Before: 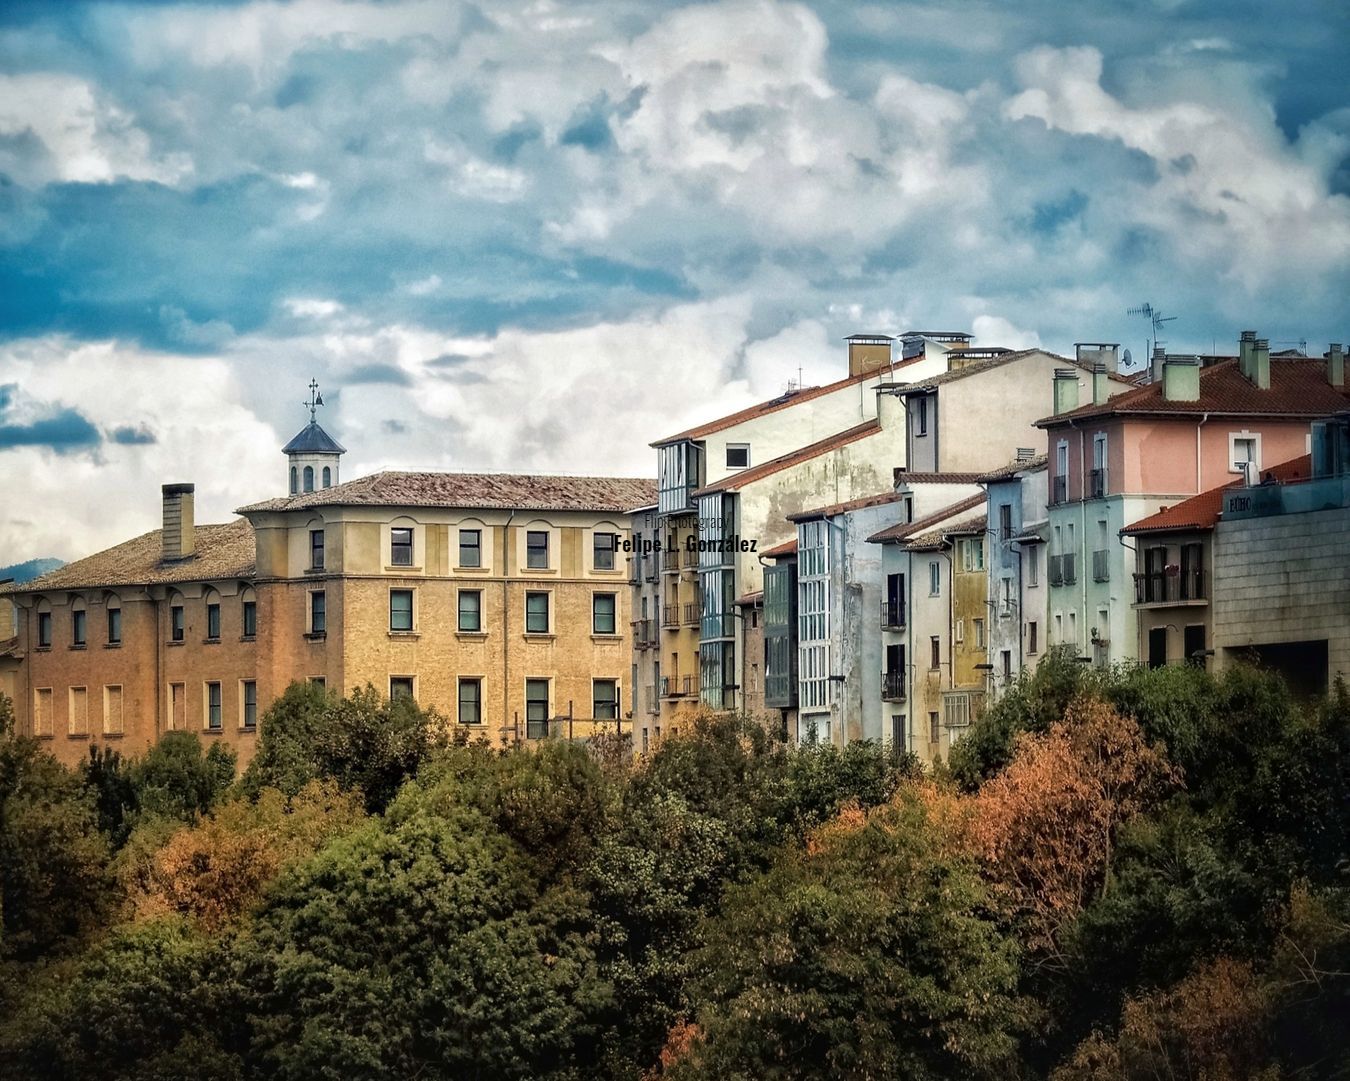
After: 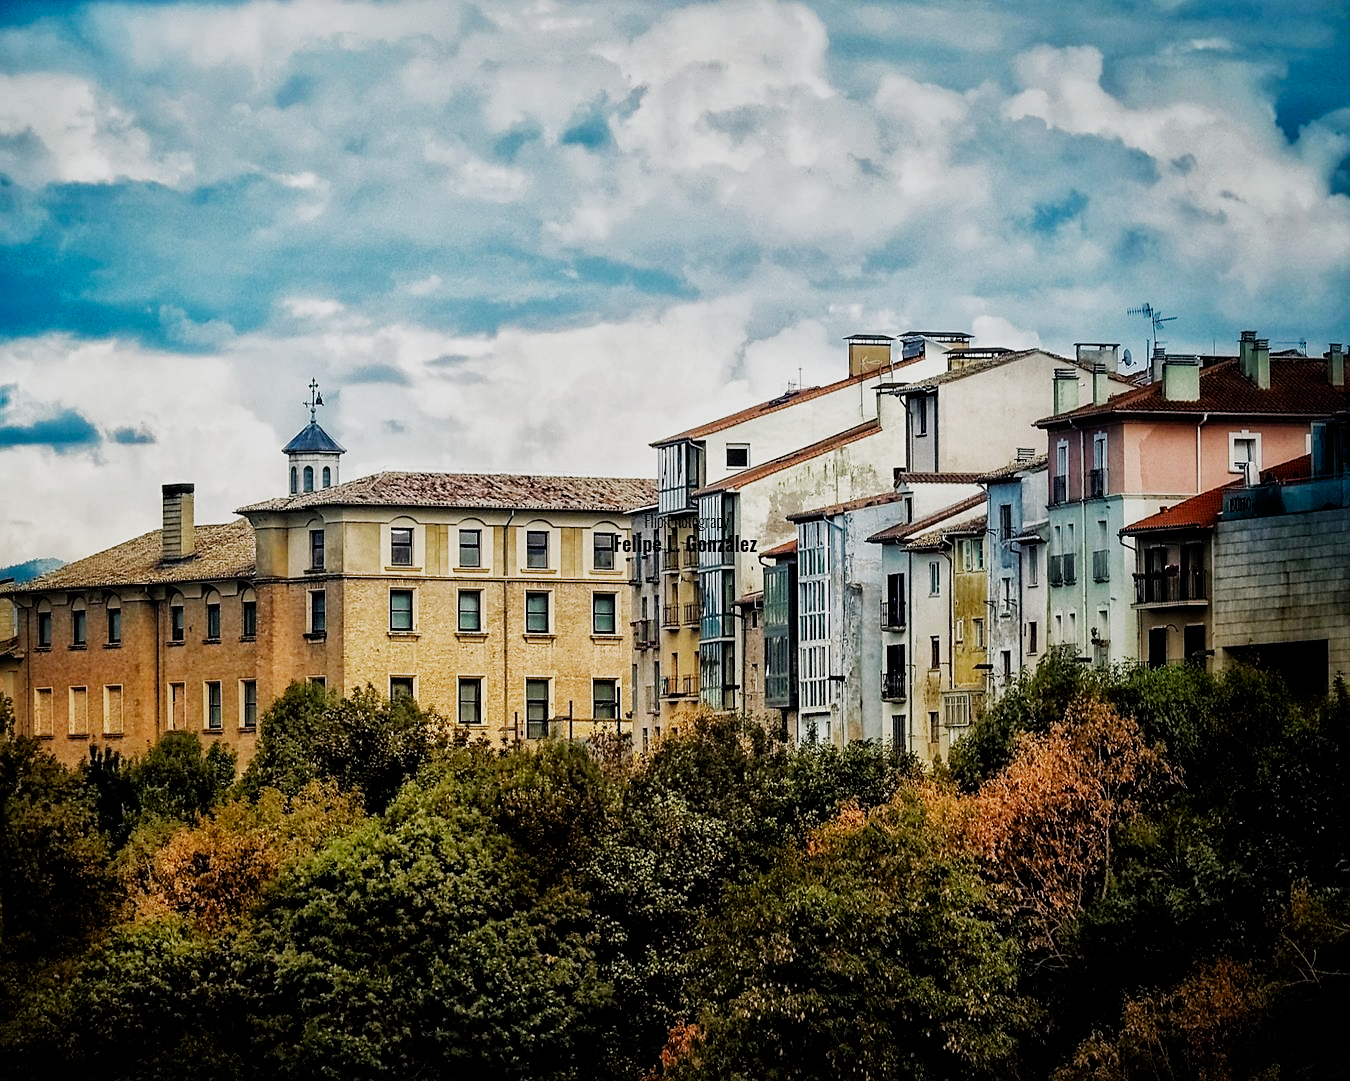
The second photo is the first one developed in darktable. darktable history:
sharpen: on, module defaults
filmic rgb: black relative exposure -7.49 EV, white relative exposure 5 EV, hardness 3.32, contrast 1.299, add noise in highlights 0.001, preserve chrominance no, color science v4 (2020)
